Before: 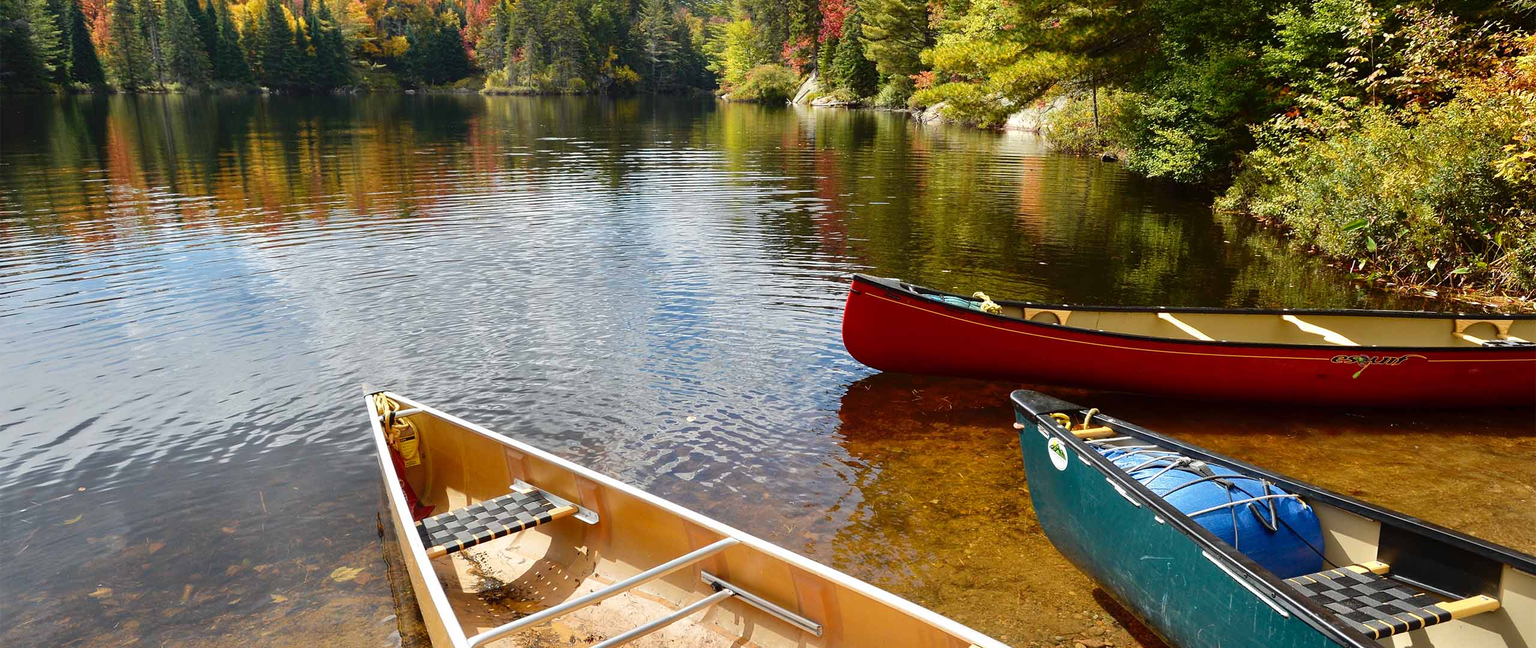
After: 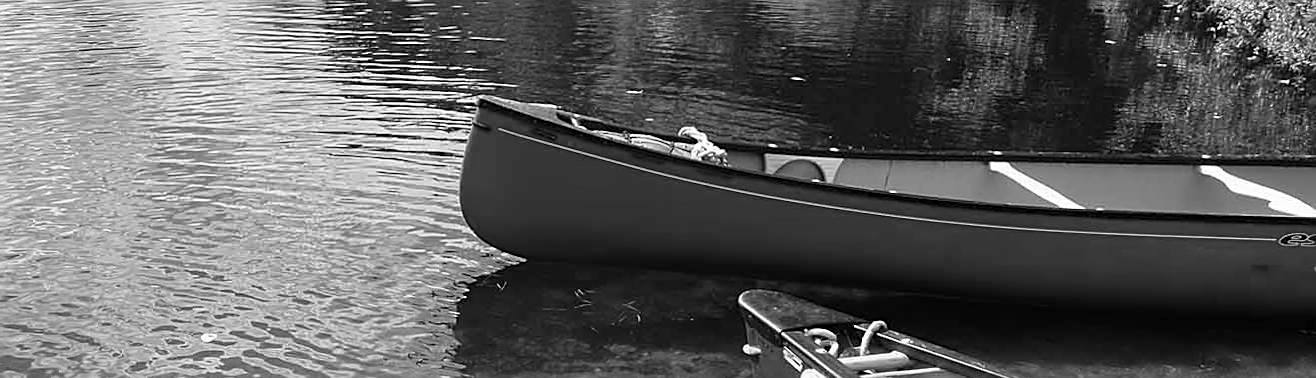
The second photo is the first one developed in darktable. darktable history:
color correction: highlights a* 5.3, highlights b* 24.26, shadows a* -15.58, shadows b* 4.02
crop: left 36.607%, top 34.735%, right 13.146%, bottom 30.611%
sharpen: on, module defaults
rotate and perspective: lens shift (vertical) 0.048, lens shift (horizontal) -0.024, automatic cropping off
monochrome: on, module defaults
tone equalizer: on, module defaults
